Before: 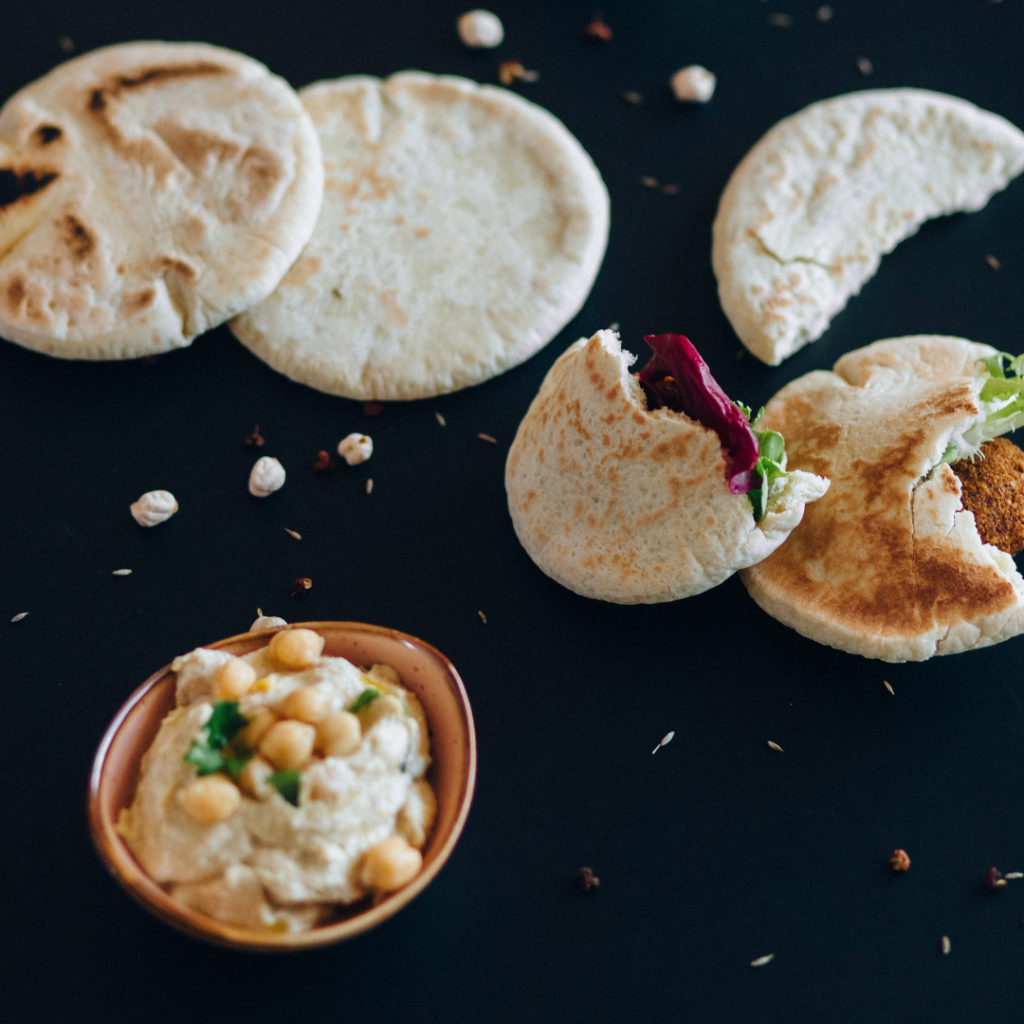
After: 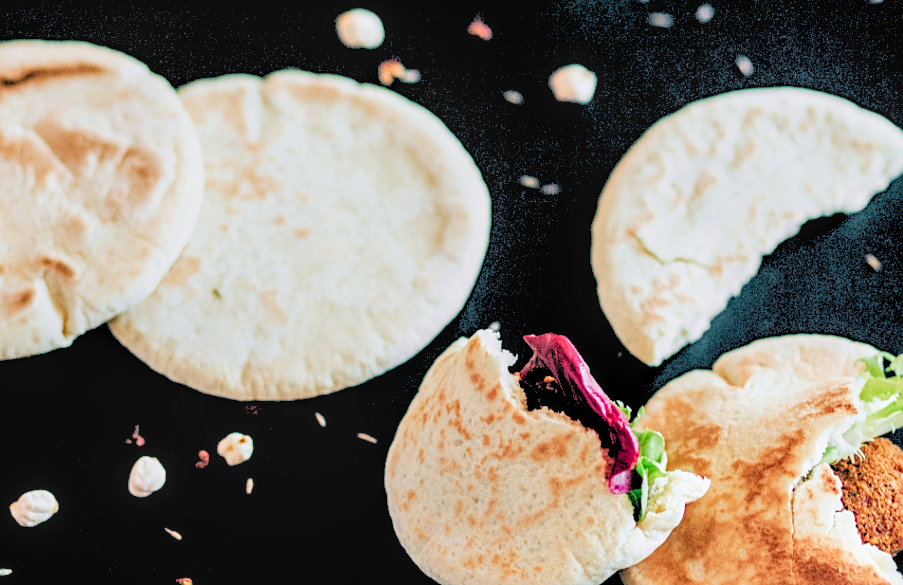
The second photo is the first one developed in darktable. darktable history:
local contrast: highlights 59%, detail 145%
crop and rotate: left 11.812%, bottom 42.776%
exposure: black level correction 0.001, exposure 1.719 EV, compensate exposure bias true, compensate highlight preservation false
sharpen: on, module defaults
filmic rgb: black relative exposure -7.65 EV, white relative exposure 4.56 EV, hardness 3.61
rgb levels: levels [[0.027, 0.429, 0.996], [0, 0.5, 1], [0, 0.5, 1]]
